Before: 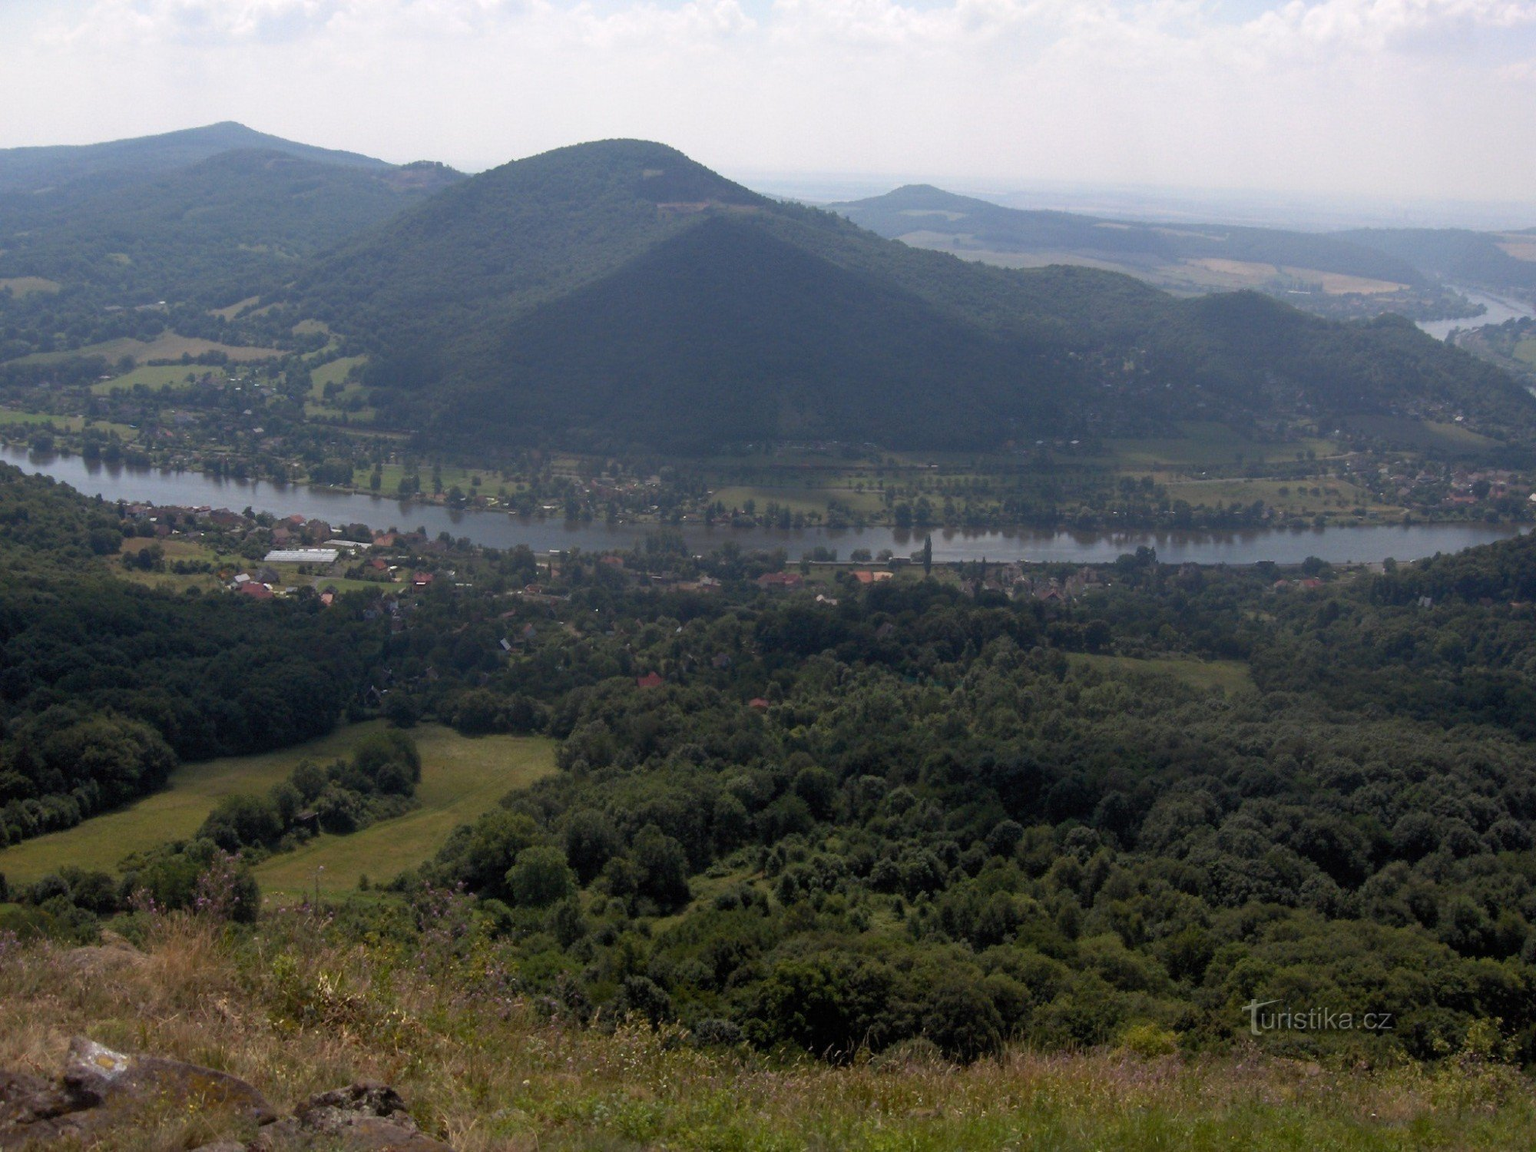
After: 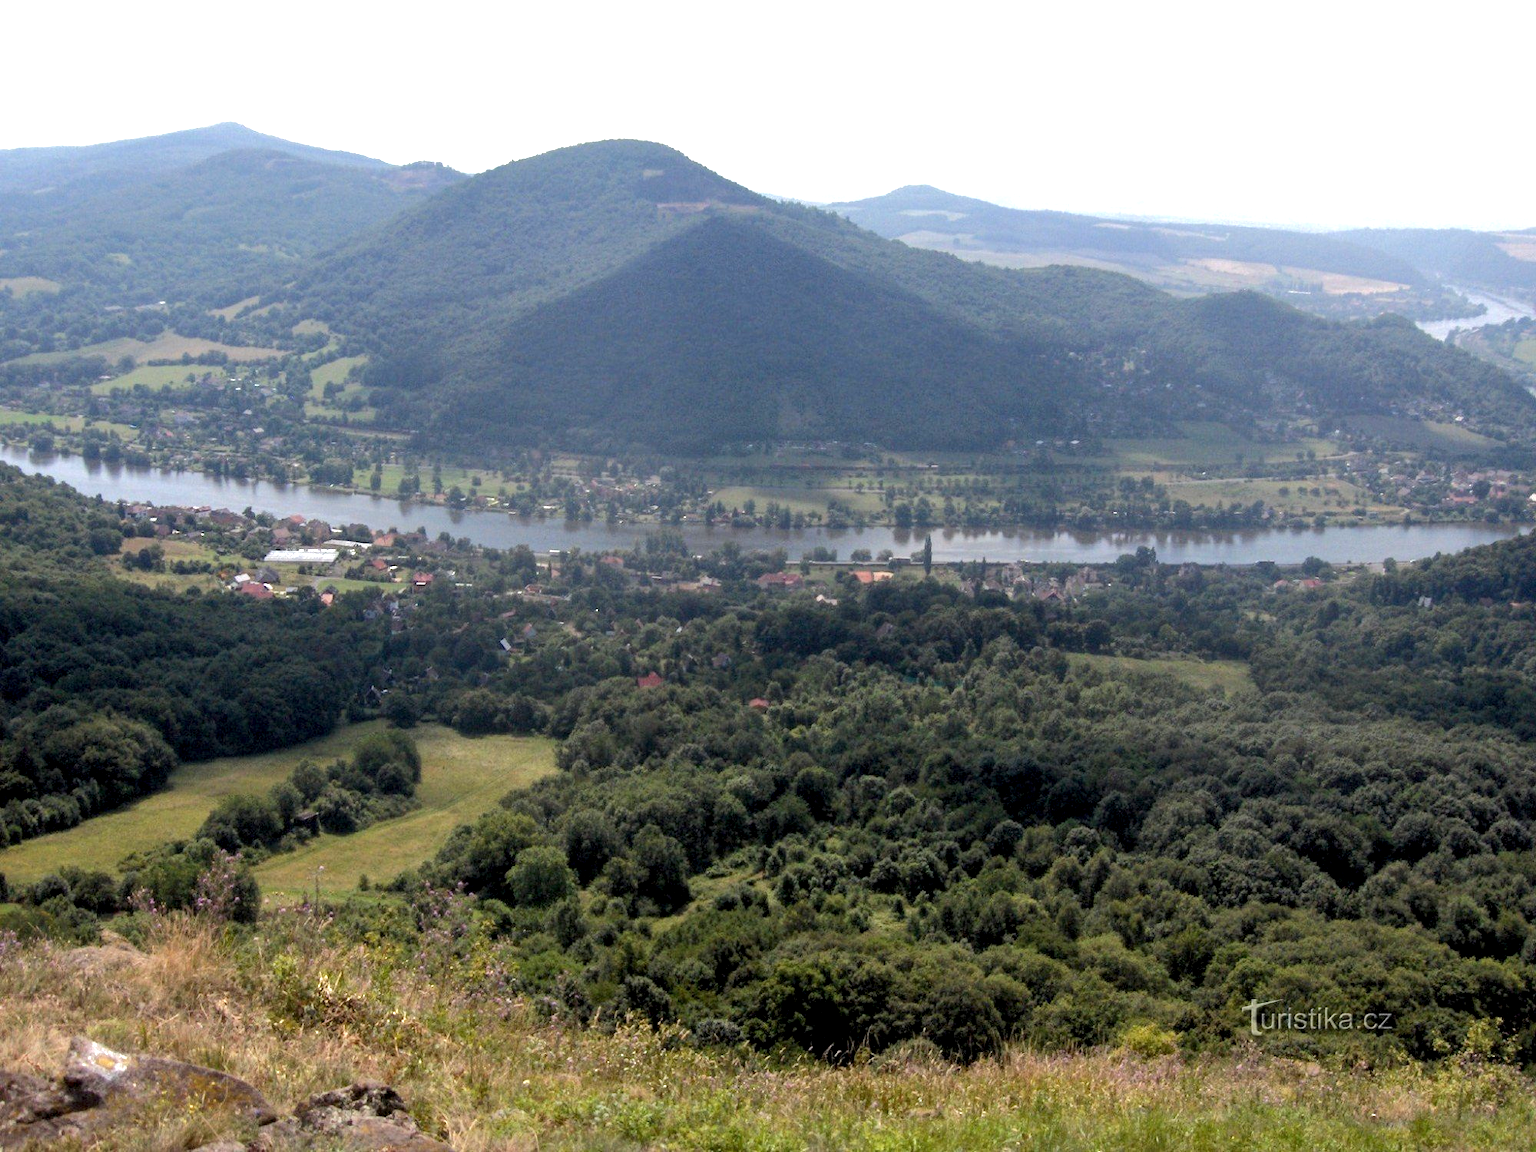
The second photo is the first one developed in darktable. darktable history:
exposure: exposure 1.001 EV, compensate highlight preservation false
tone equalizer: edges refinement/feathering 500, mask exposure compensation -1.57 EV, preserve details no
local contrast: highlights 123%, shadows 152%, detail 138%, midtone range 0.256
base curve: curves: ch0 [(0, 0) (0.262, 0.32) (0.722, 0.705) (1, 1)]
